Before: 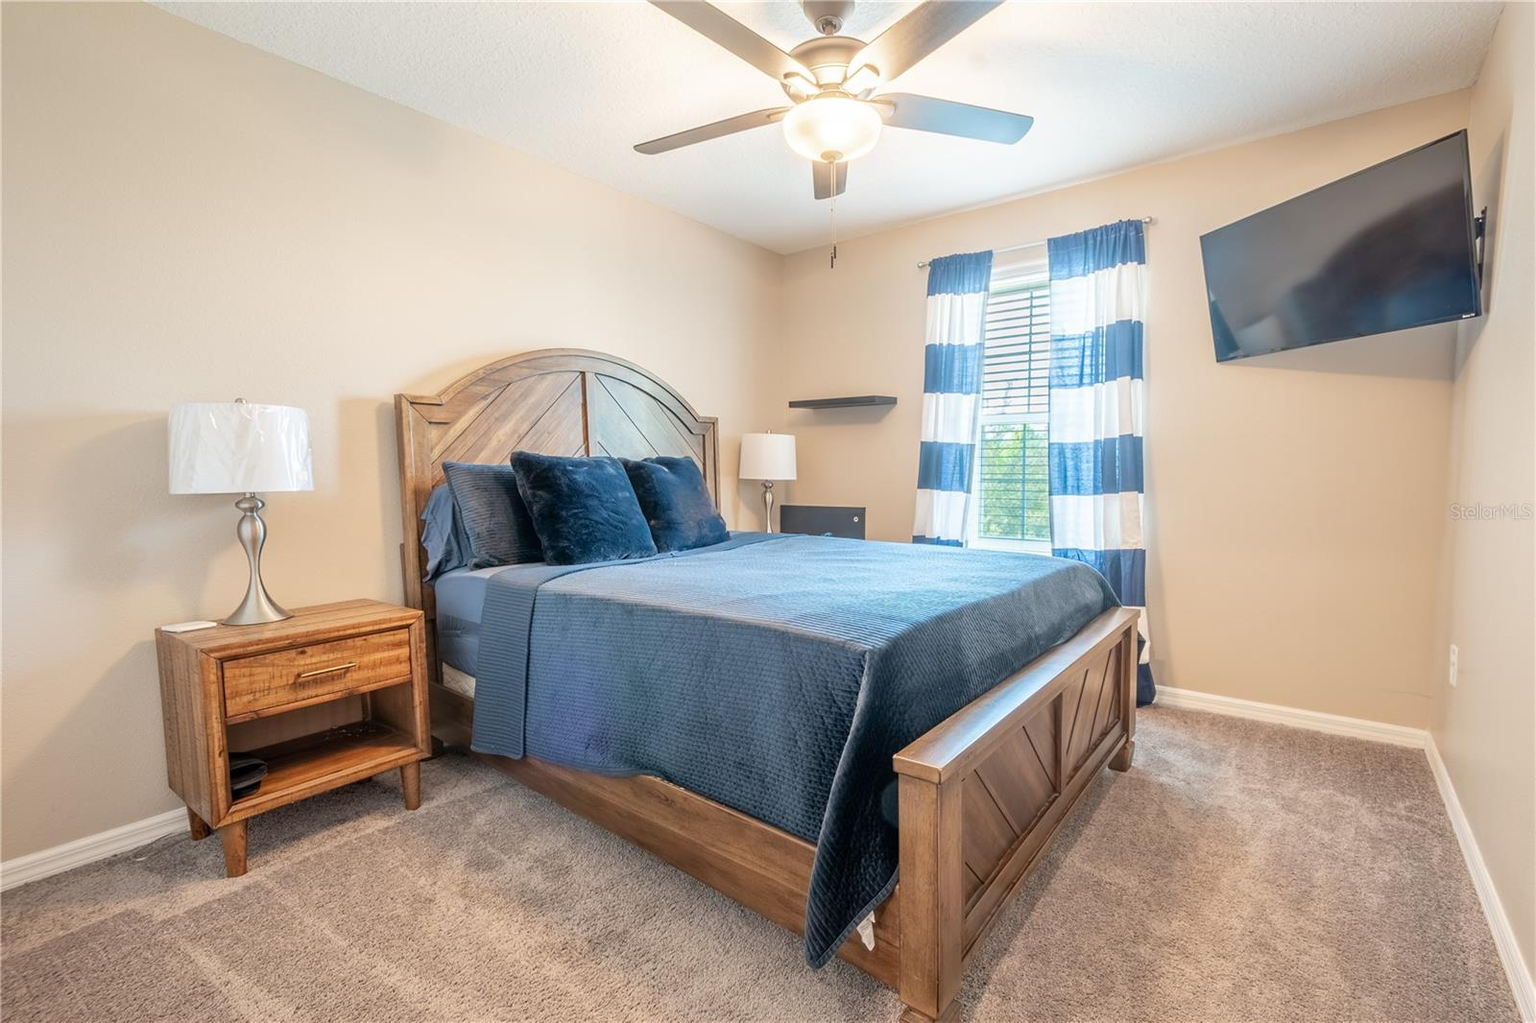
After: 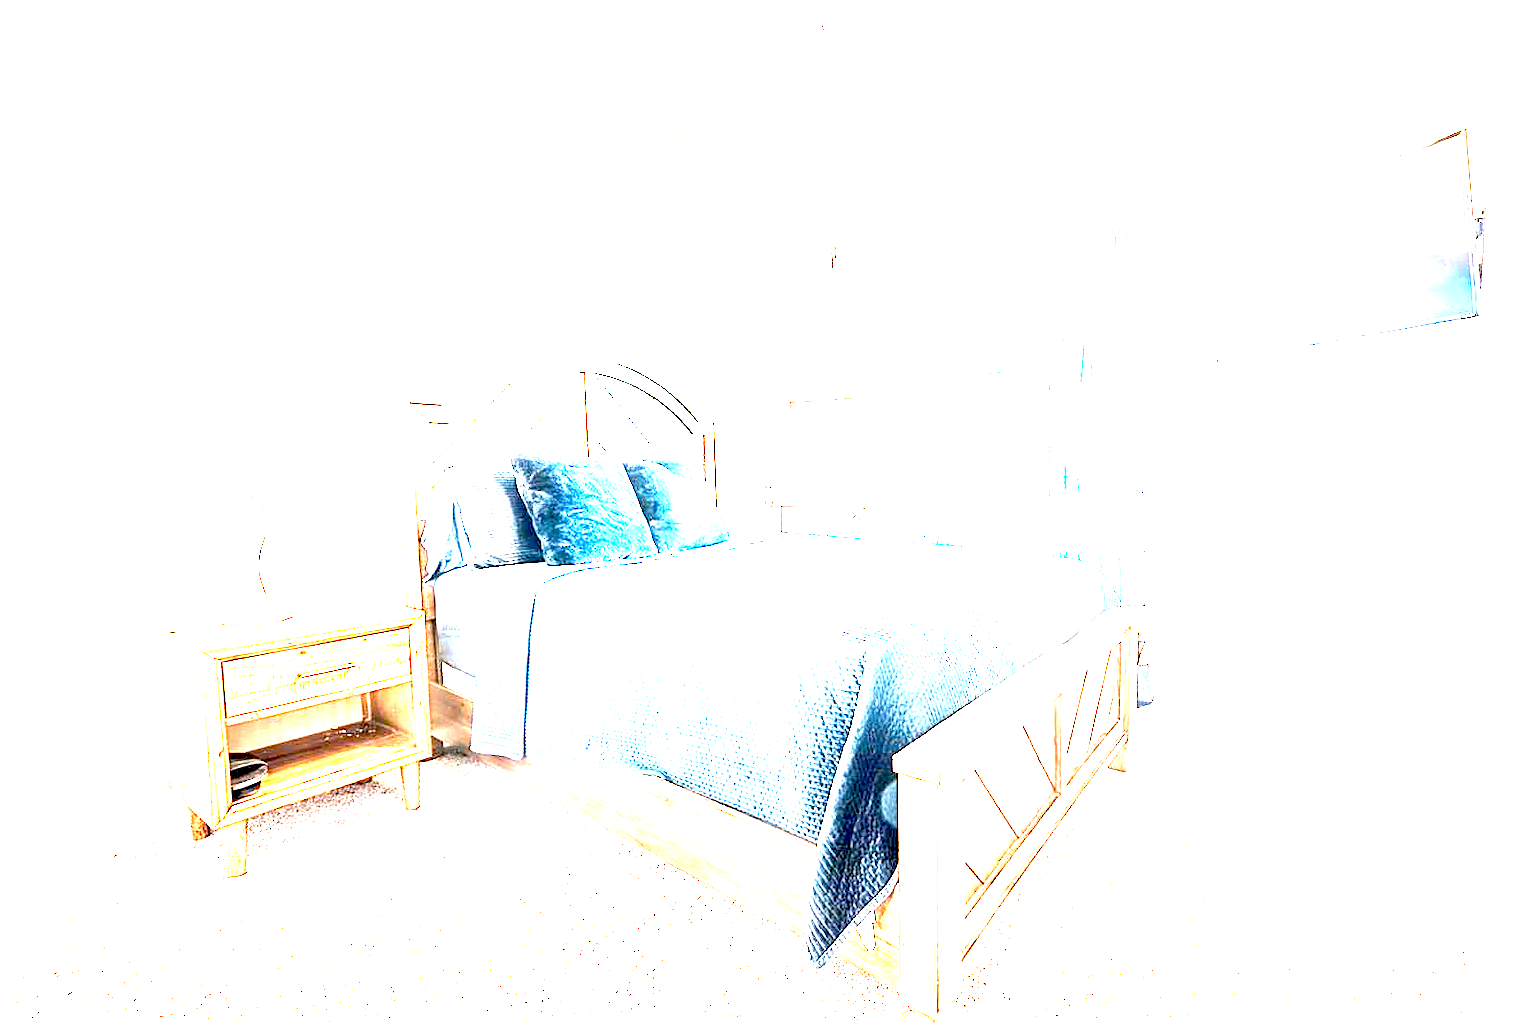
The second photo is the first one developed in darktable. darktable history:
exposure: black level correction 0.002, exposure 1 EV, compensate exposure bias true, compensate highlight preservation false
sharpen: on, module defaults
